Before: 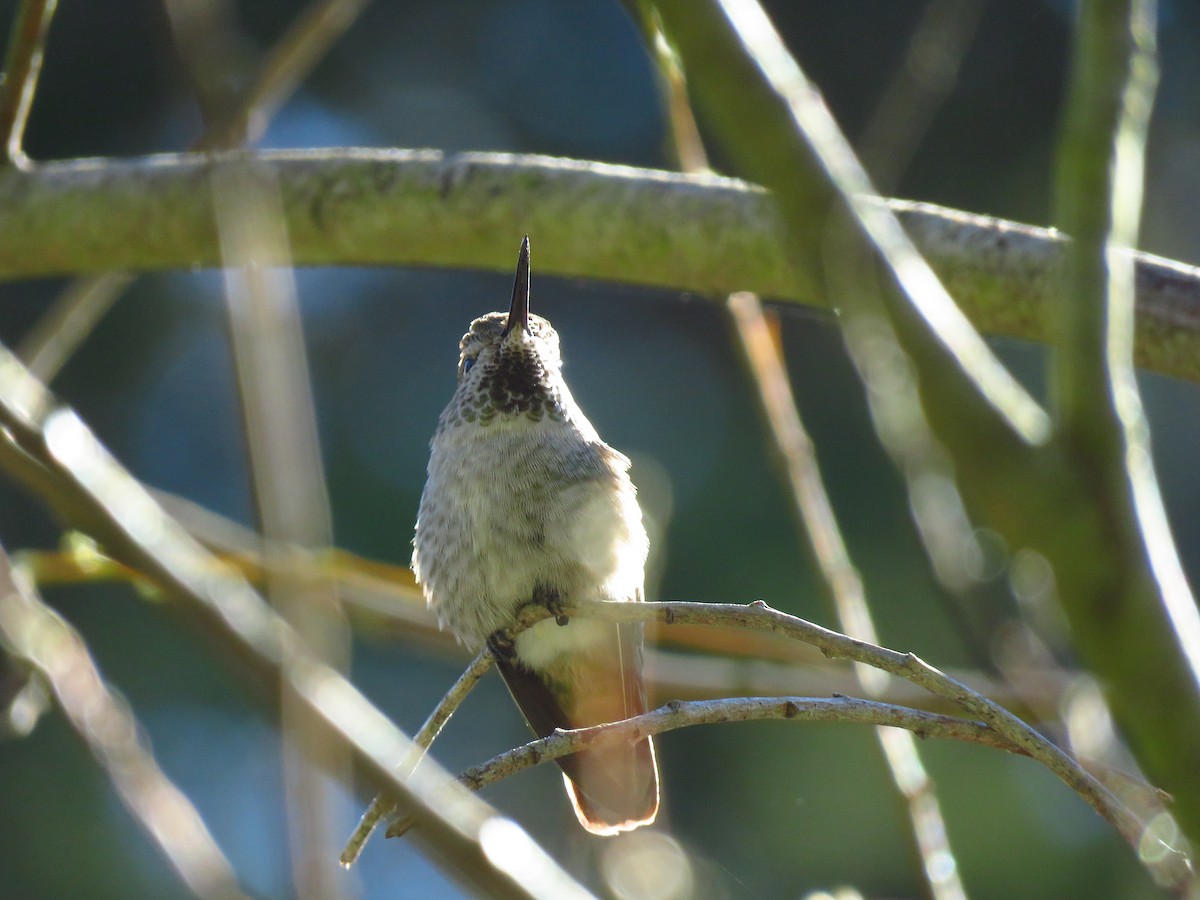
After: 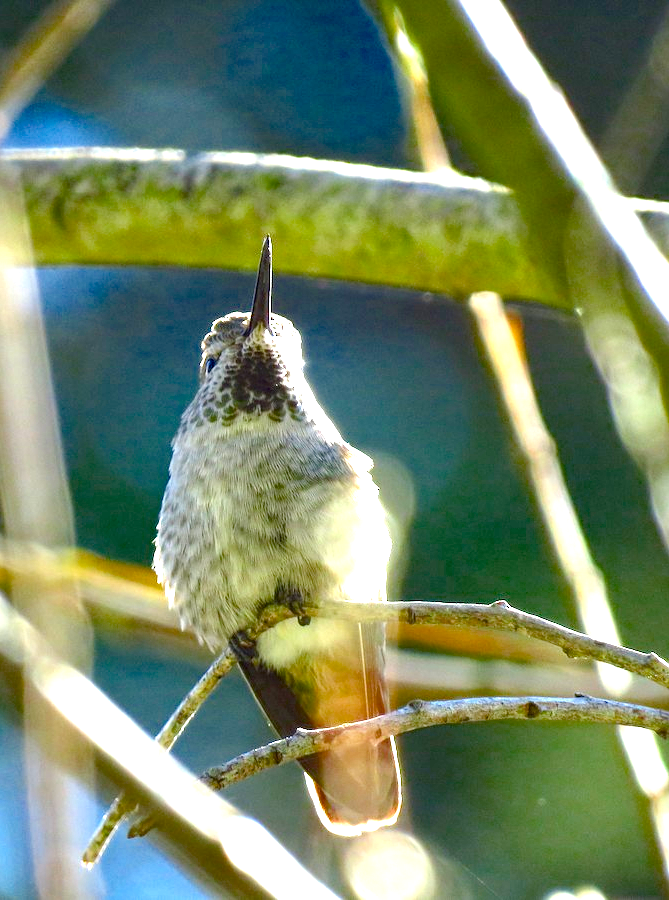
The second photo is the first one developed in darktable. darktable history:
color balance rgb: linear chroma grading › global chroma 15.011%, perceptual saturation grading › global saturation 20%, perceptual saturation grading › highlights -25.293%, perceptual saturation grading › shadows 25.407%, global vibrance 1.173%, saturation formula JzAzBz (2021)
local contrast: highlights 132%, shadows 122%, detail 138%, midtone range 0.254
exposure: black level correction 0, exposure 1.2 EV, compensate exposure bias true, compensate highlight preservation false
crop: left 21.561%, right 22.688%
haze removal: compatibility mode true, adaptive false
